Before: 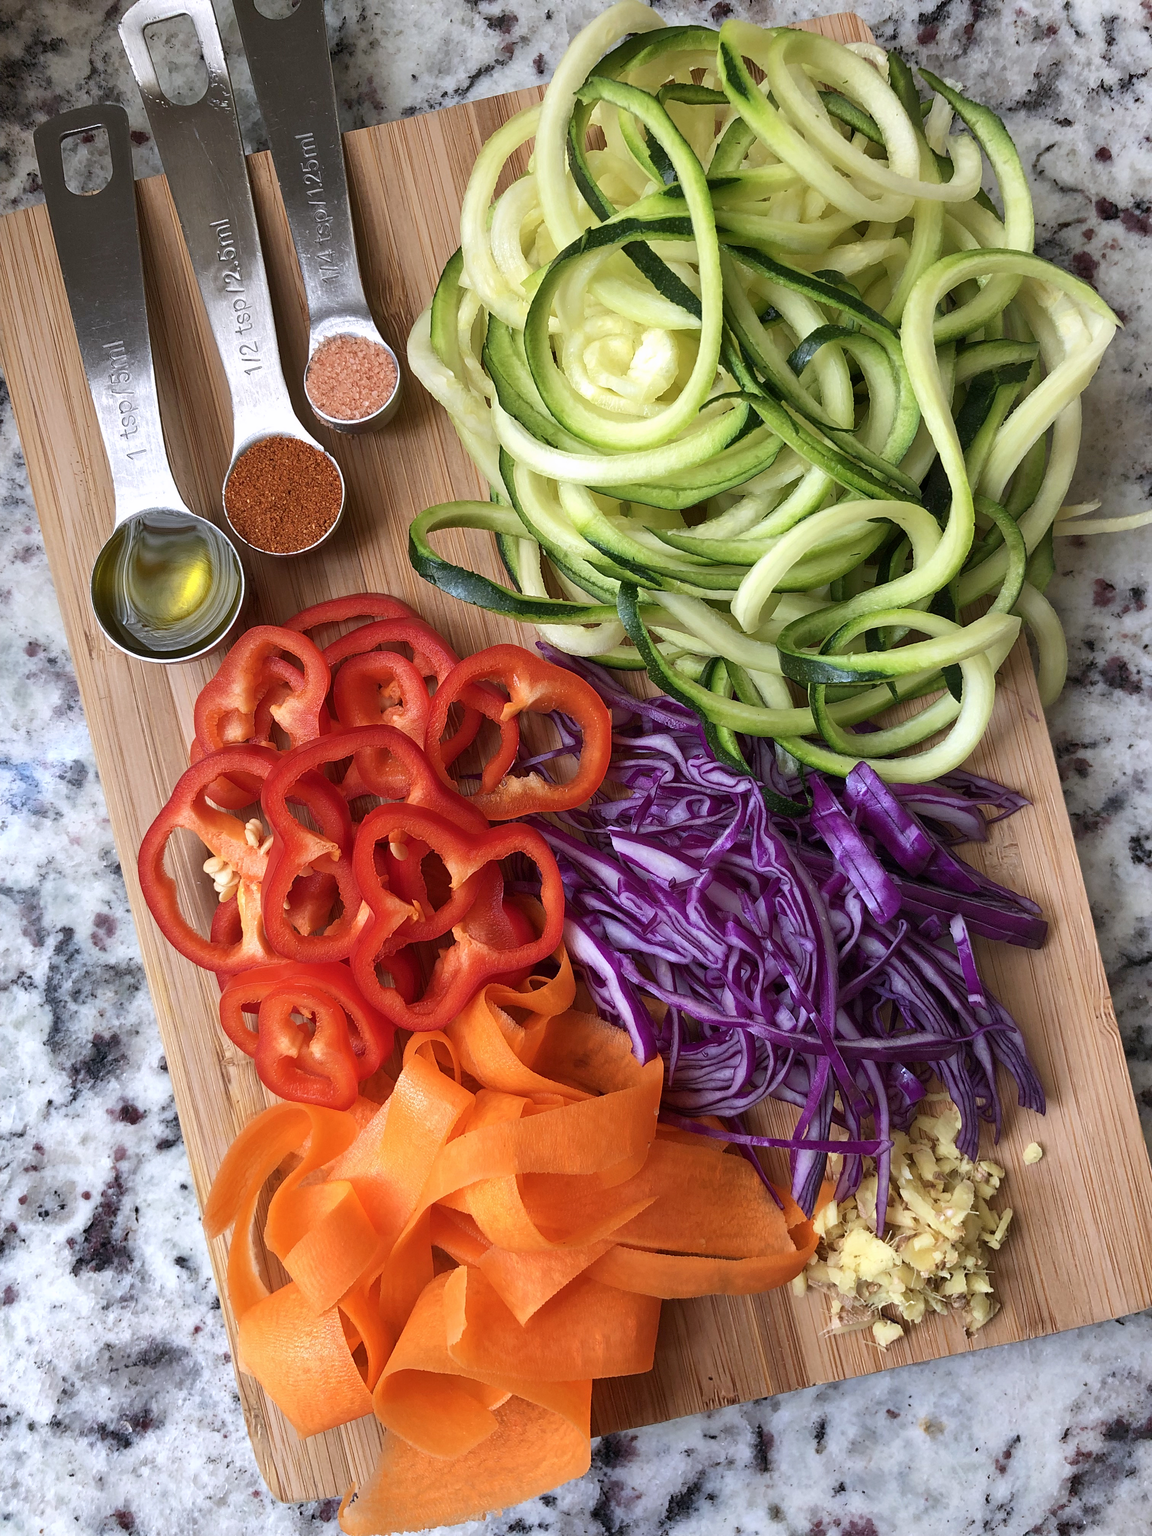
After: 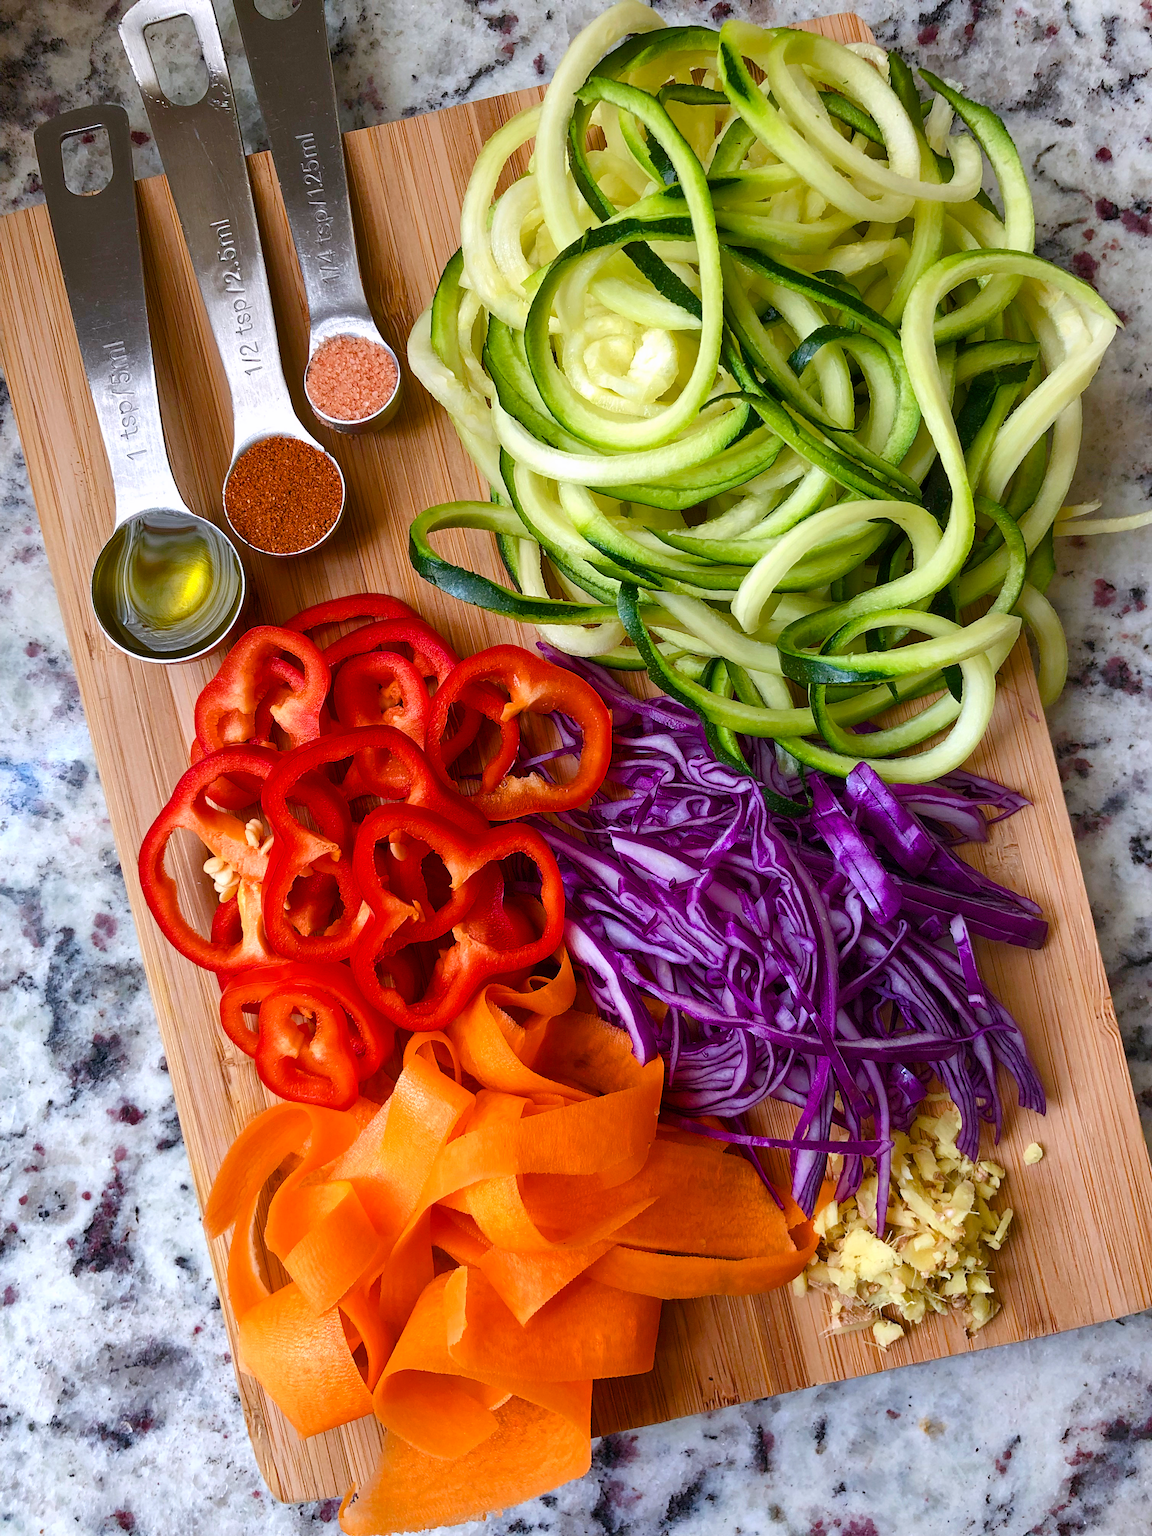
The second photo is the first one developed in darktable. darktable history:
color balance rgb: perceptual saturation grading › global saturation 20%, perceptual saturation grading › highlights -24.843%, perceptual saturation grading › shadows 50.028%, global vibrance 20%
